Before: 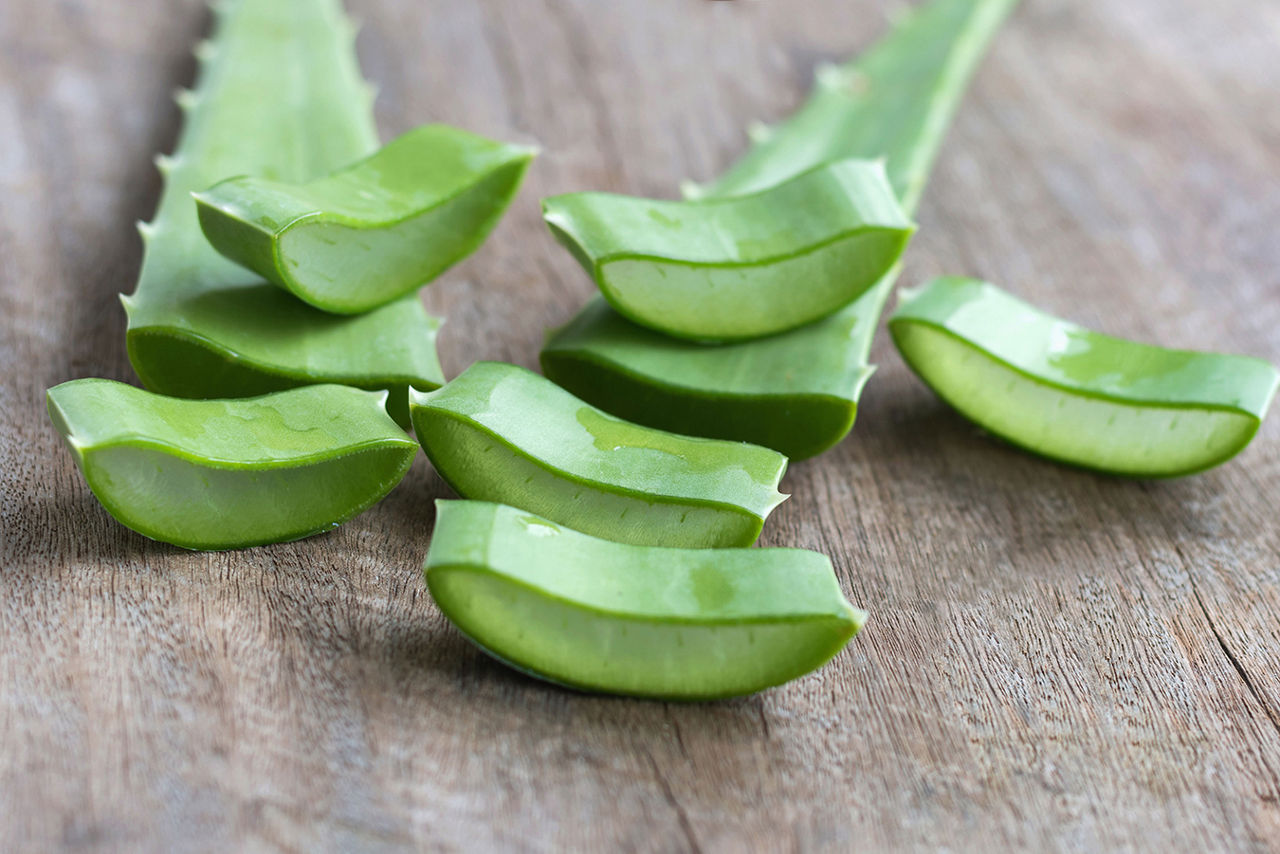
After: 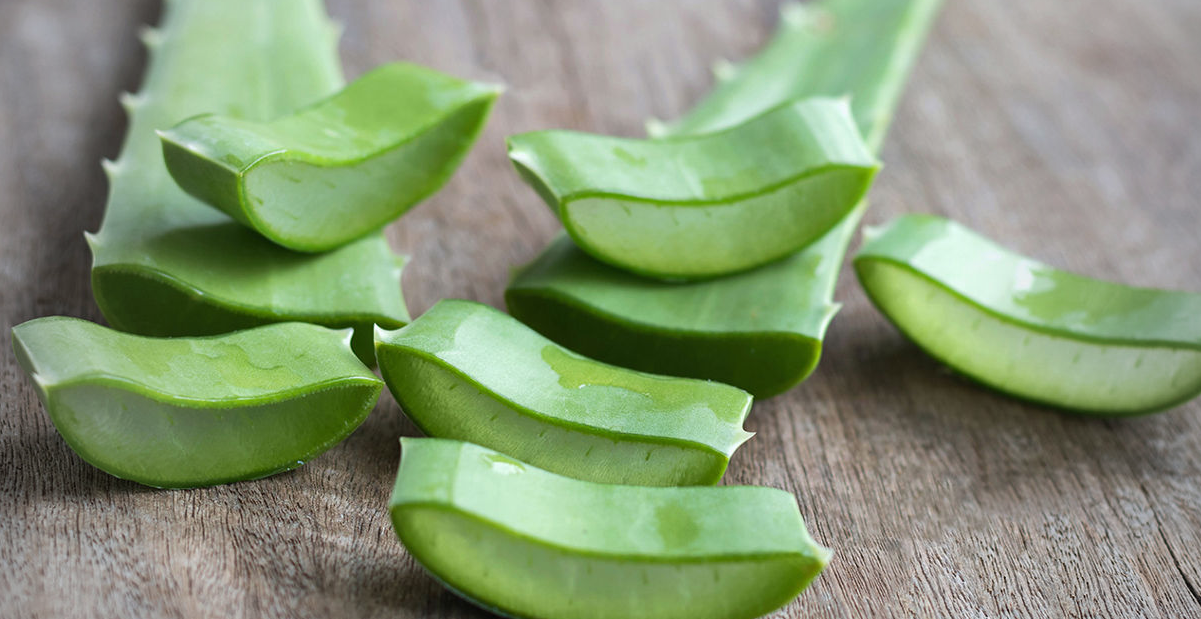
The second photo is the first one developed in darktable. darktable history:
crop: left 2.737%, top 7.287%, right 3.421%, bottom 20.179%
vignetting: fall-off start 97%, fall-off radius 100%, width/height ratio 0.609, unbound false
